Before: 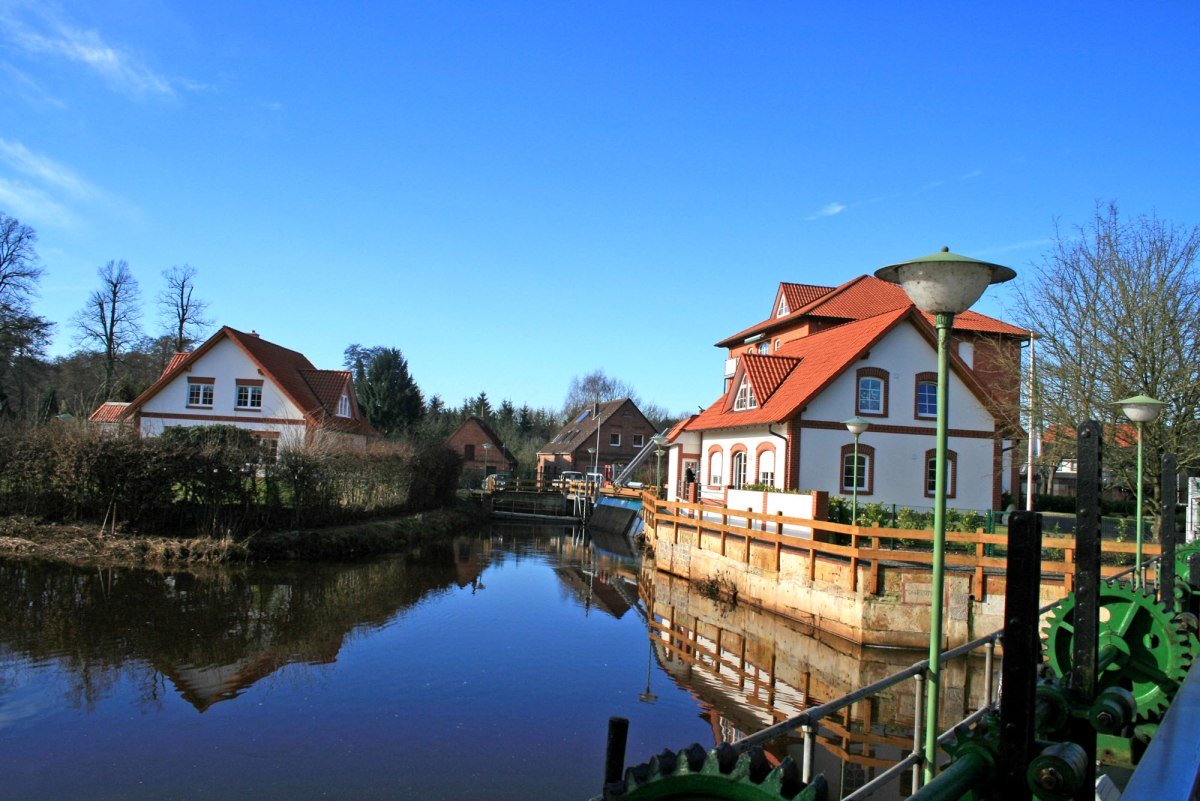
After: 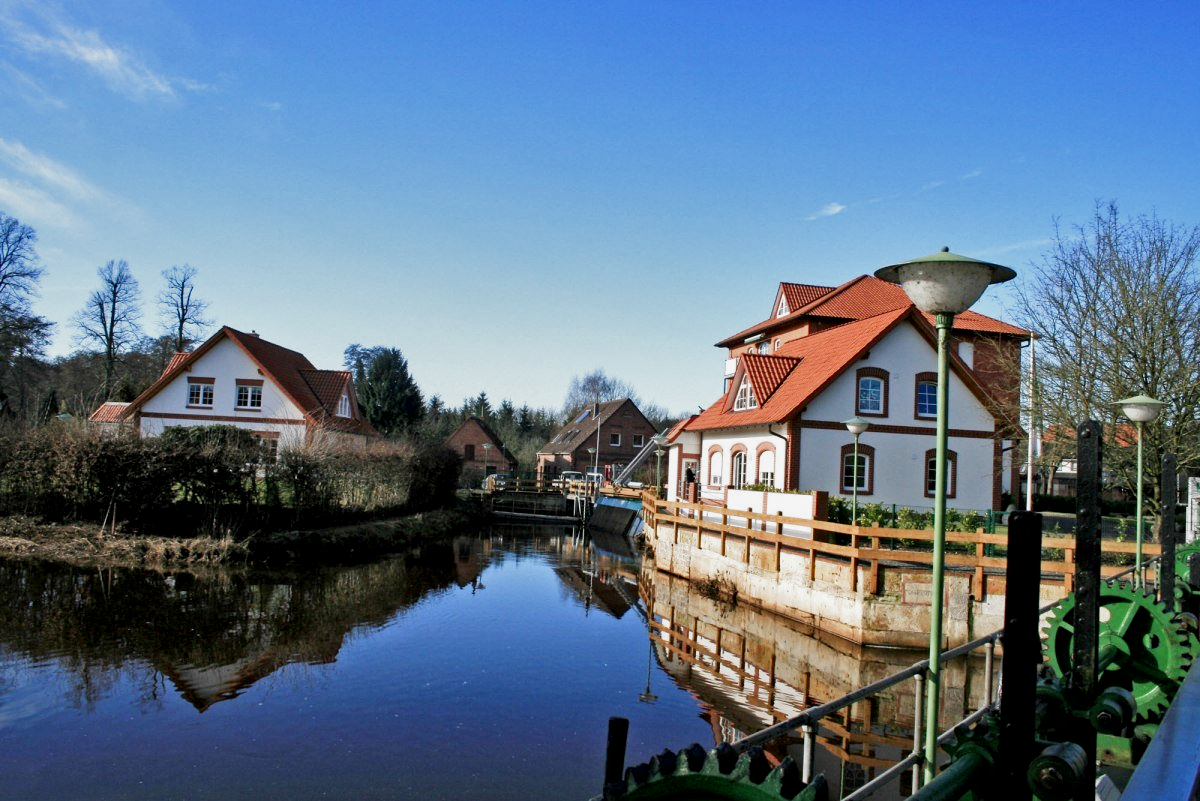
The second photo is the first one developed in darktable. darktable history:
filmic rgb: black relative exposure -16 EV, white relative exposure 2.92 EV, hardness 10, add noise in highlights 0.001, preserve chrominance no, color science v3 (2019), use custom middle-gray values true, contrast in highlights soft
exposure: compensate exposure bias true, compensate highlight preservation false
local contrast: mode bilateral grid, contrast 51, coarseness 51, detail 150%, midtone range 0.2
